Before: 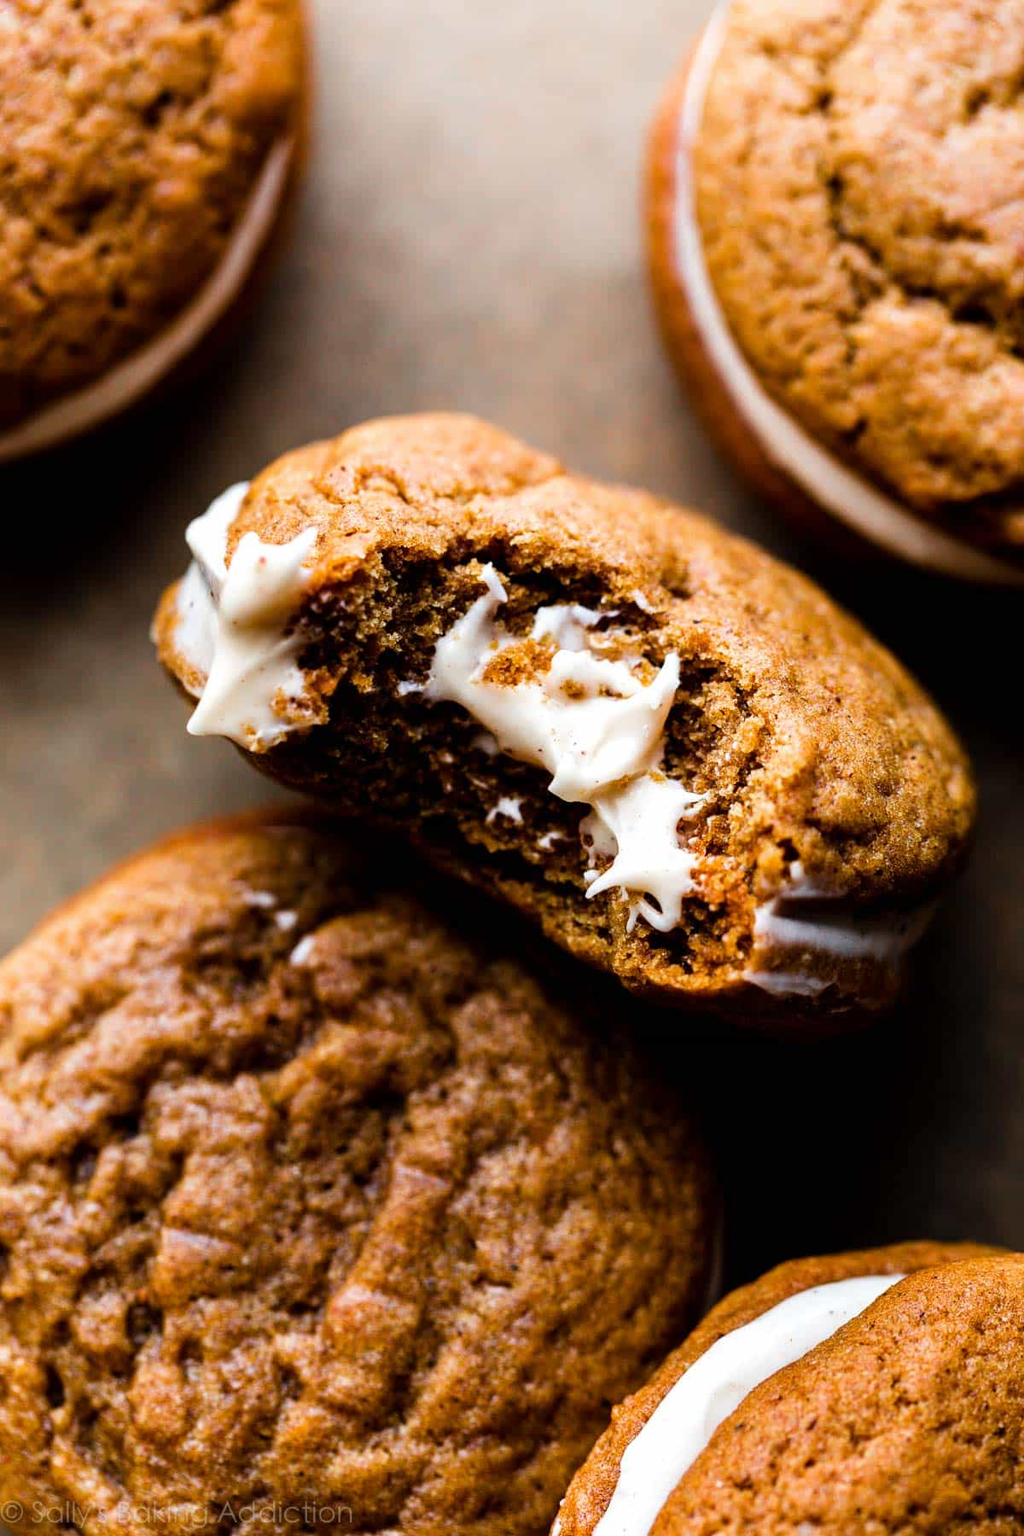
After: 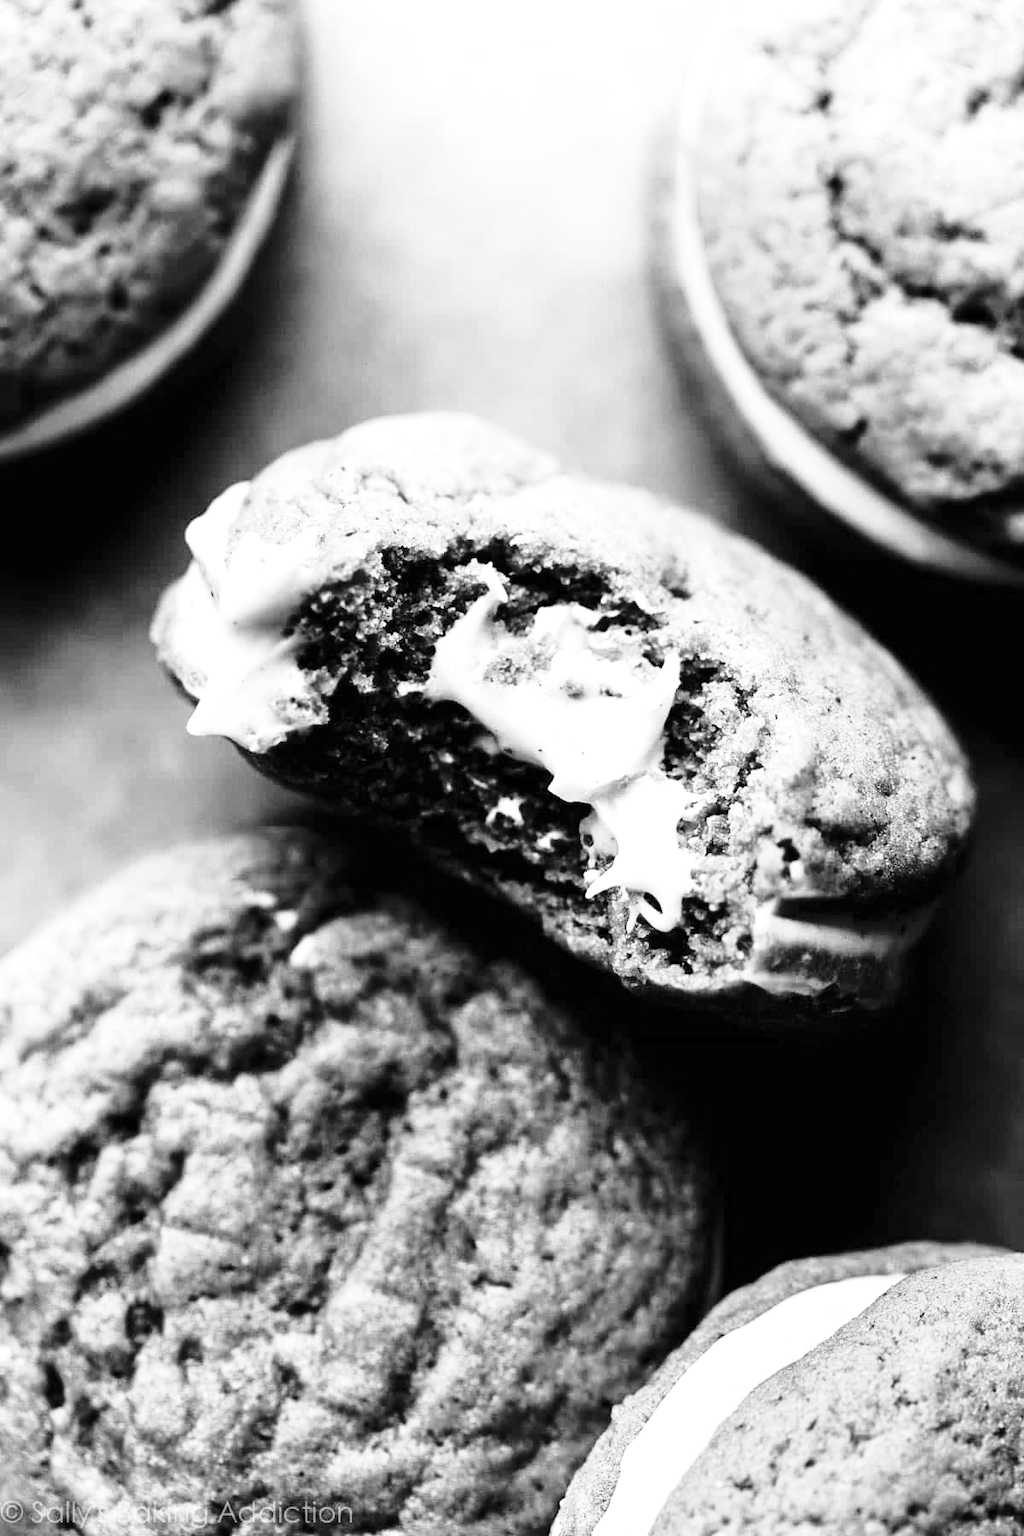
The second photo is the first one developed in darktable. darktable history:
base curve: curves: ch0 [(0, 0) (0.028, 0.03) (0.121, 0.232) (0.46, 0.748) (0.859, 0.968) (1, 1)]
contrast brightness saturation: saturation -0.1
monochrome: on, module defaults
exposure: exposure 0.6 EV, compensate highlight preservation false
